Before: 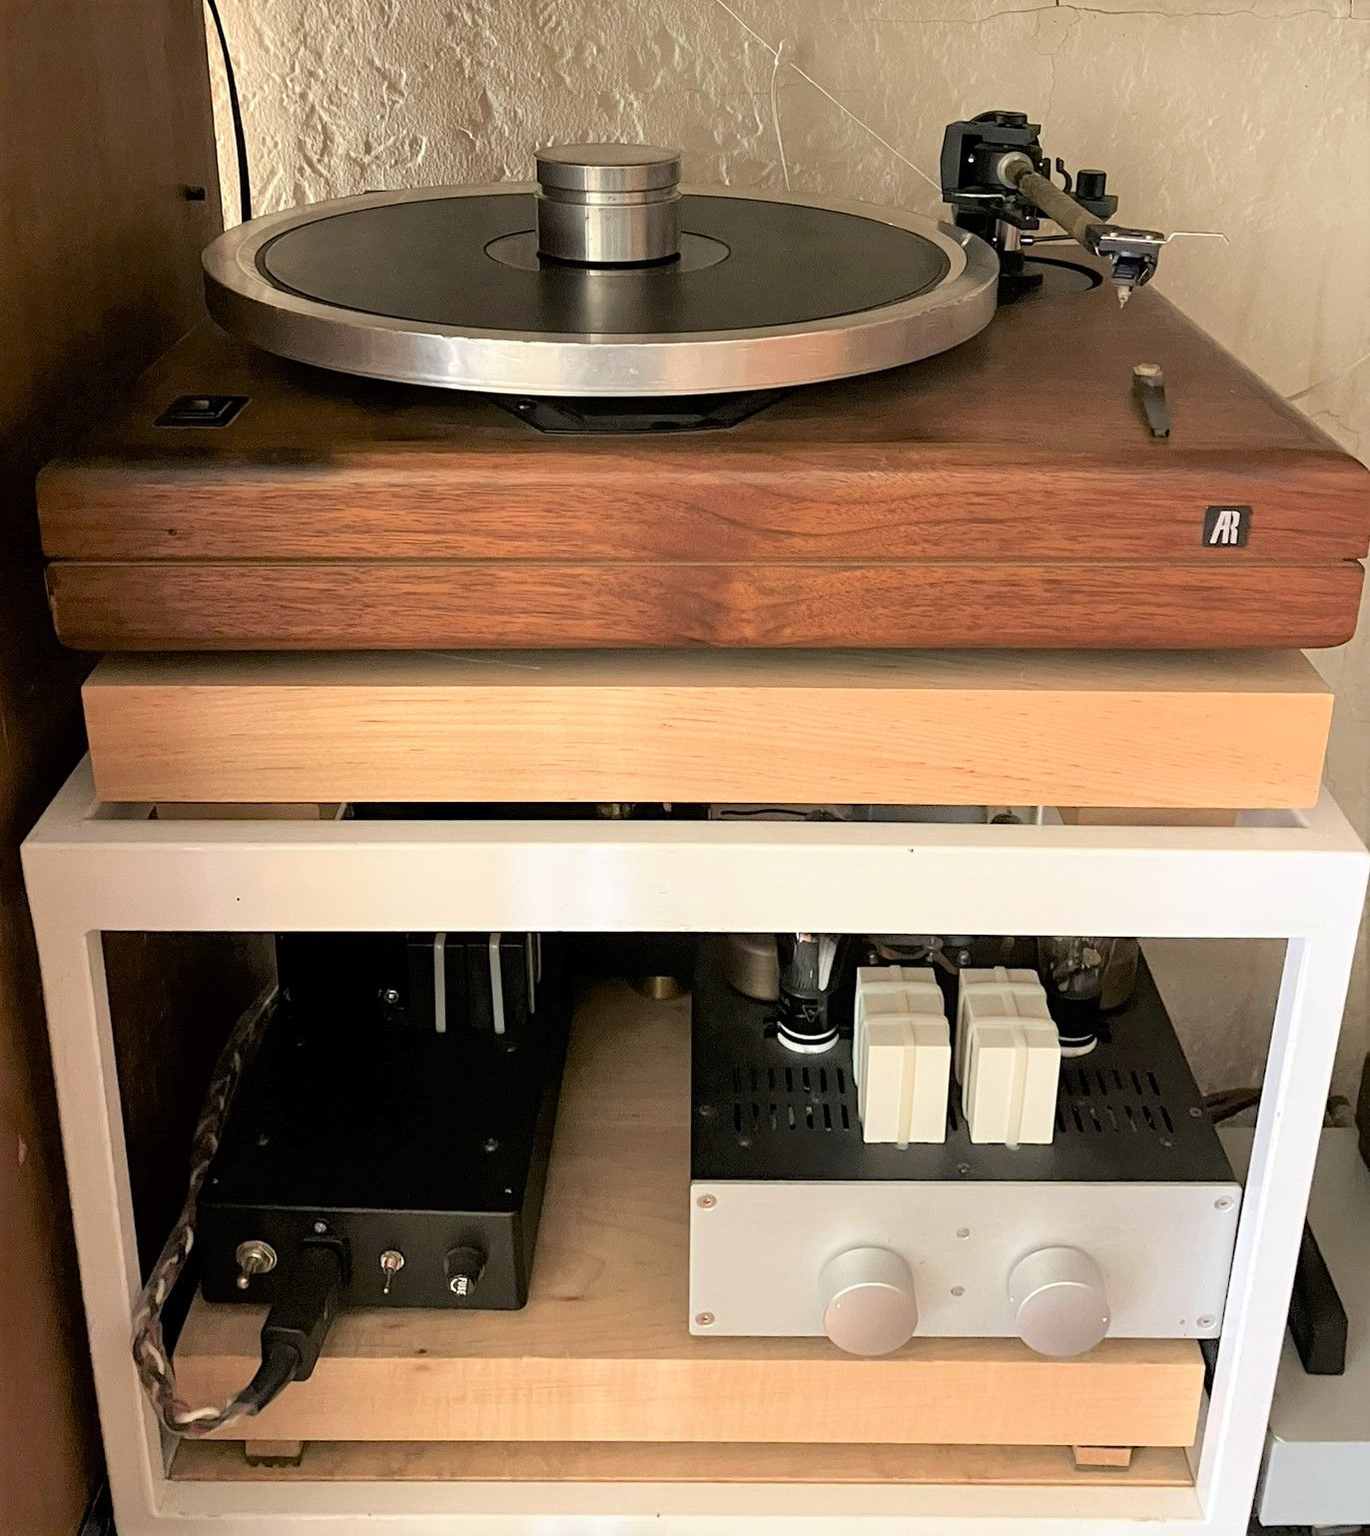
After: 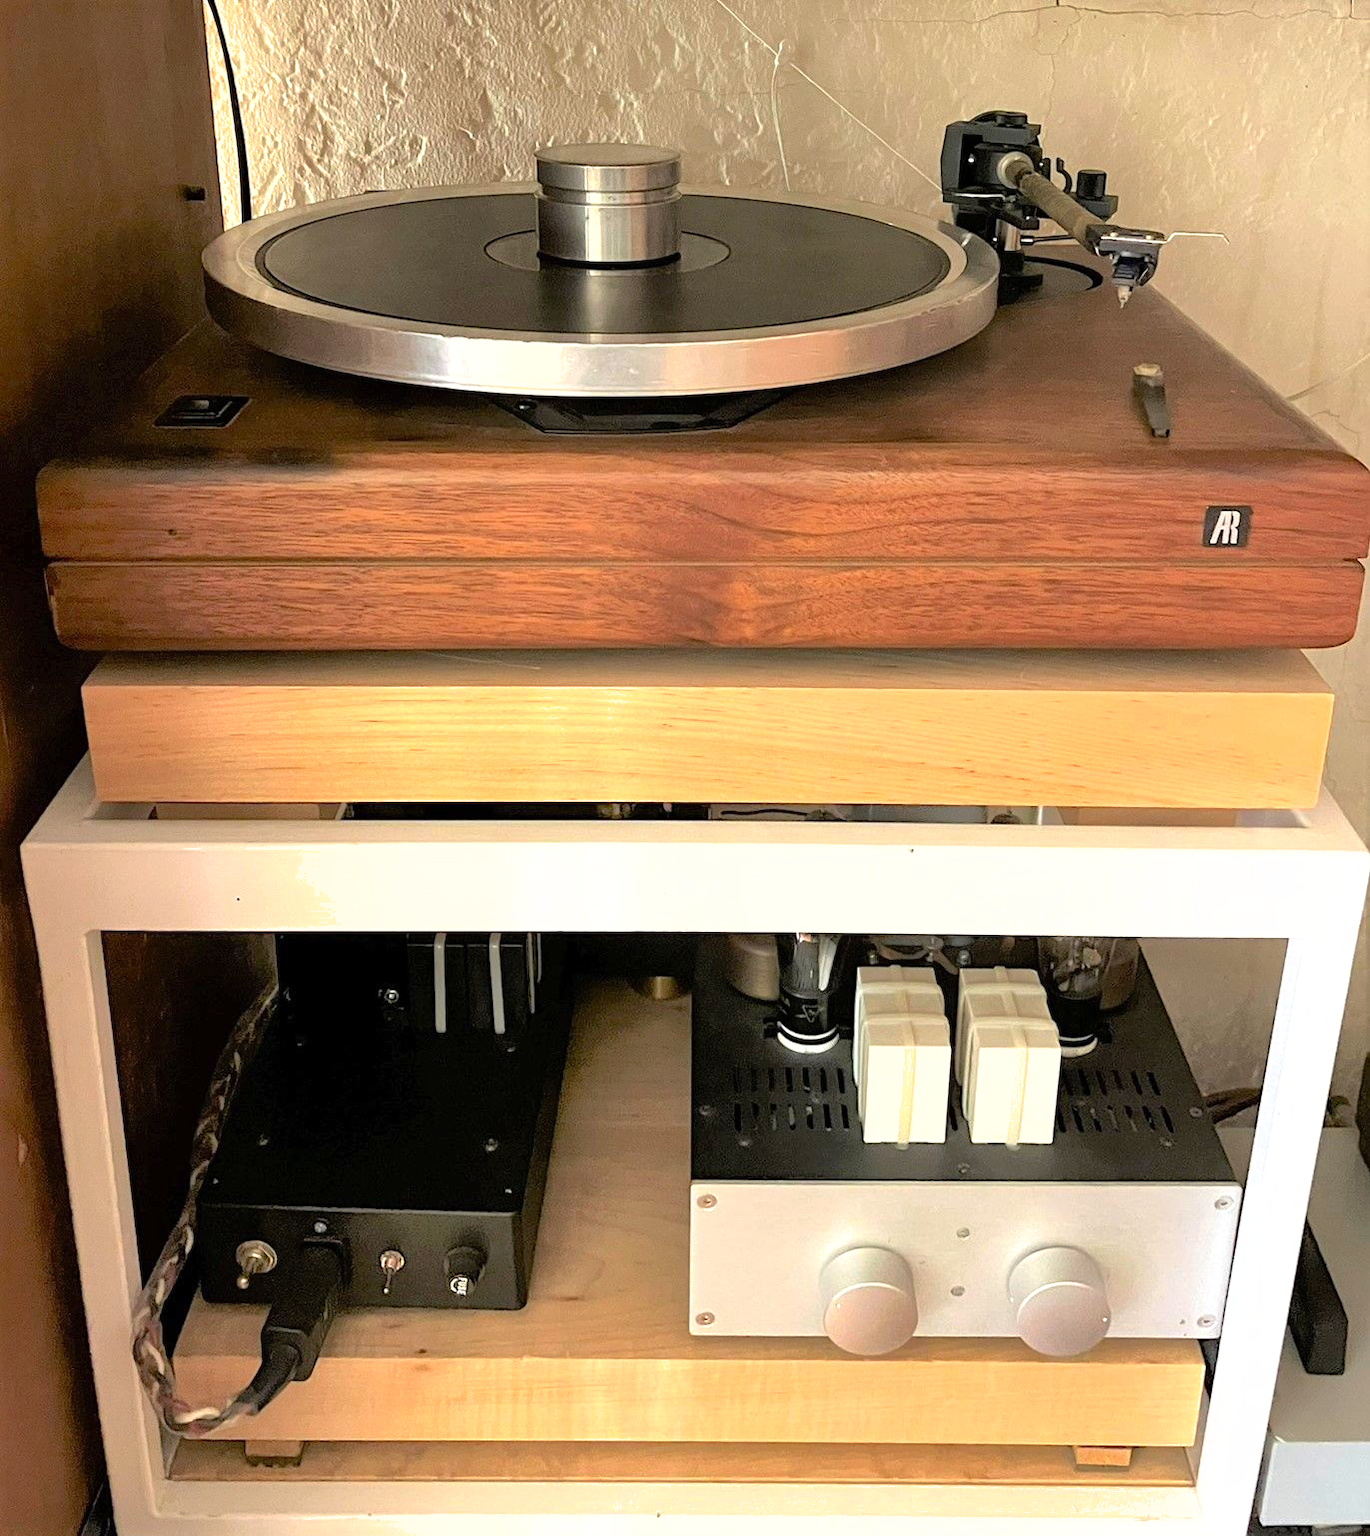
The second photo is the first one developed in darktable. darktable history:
tone equalizer: -8 EV -0.382 EV, -7 EV -0.393 EV, -6 EV -0.359 EV, -5 EV -0.226 EV, -3 EV 0.244 EV, -2 EV 0.327 EV, -1 EV 0.371 EV, +0 EV 0.403 EV
contrast brightness saturation: contrast 0.105, brightness 0.037, saturation 0.092
shadows and highlights: on, module defaults
